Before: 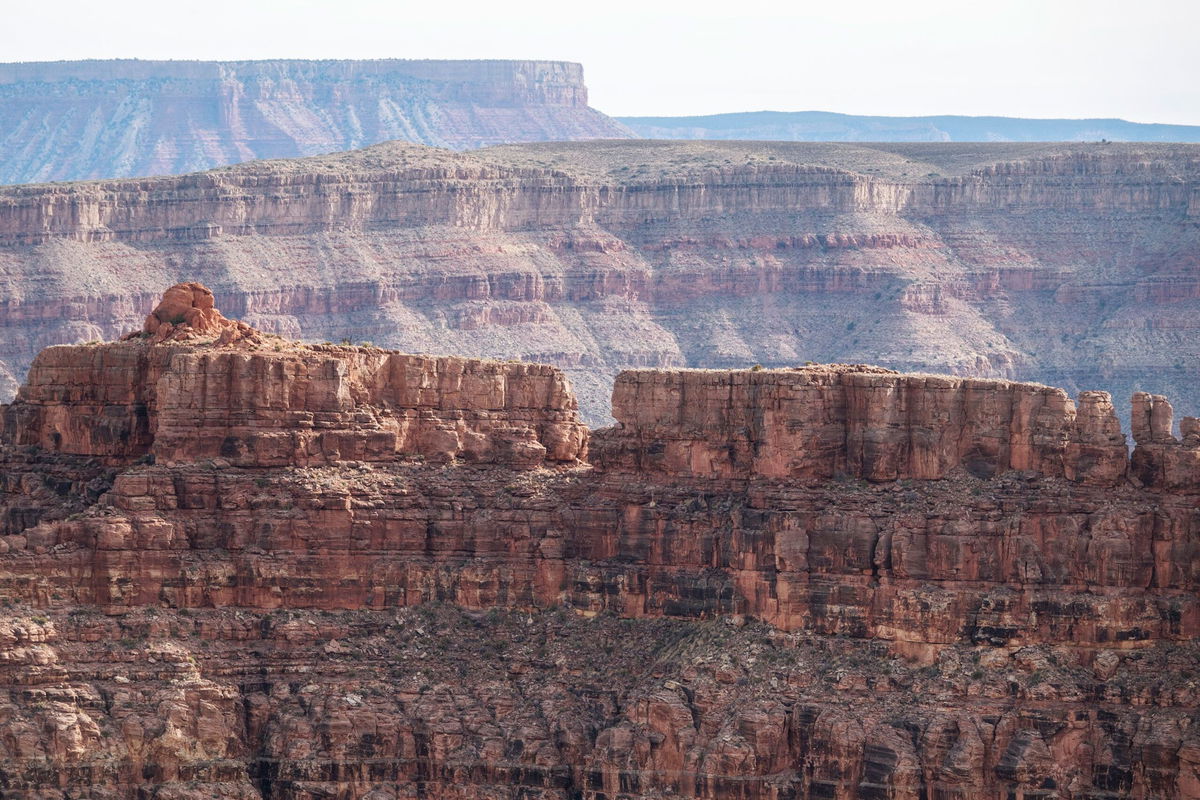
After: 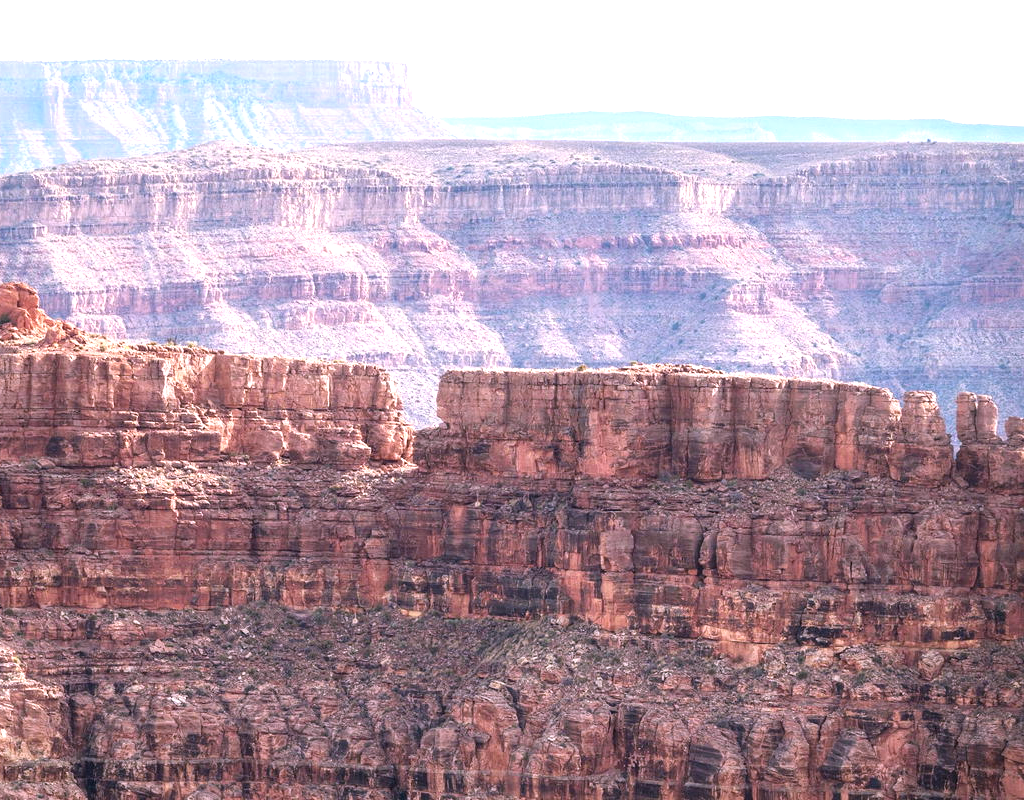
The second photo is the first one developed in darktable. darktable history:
crop and rotate: left 14.584%
white balance: red 1.05, blue 1.072
exposure: black level correction 0, exposure 0.9 EV, compensate exposure bias true, compensate highlight preservation false
